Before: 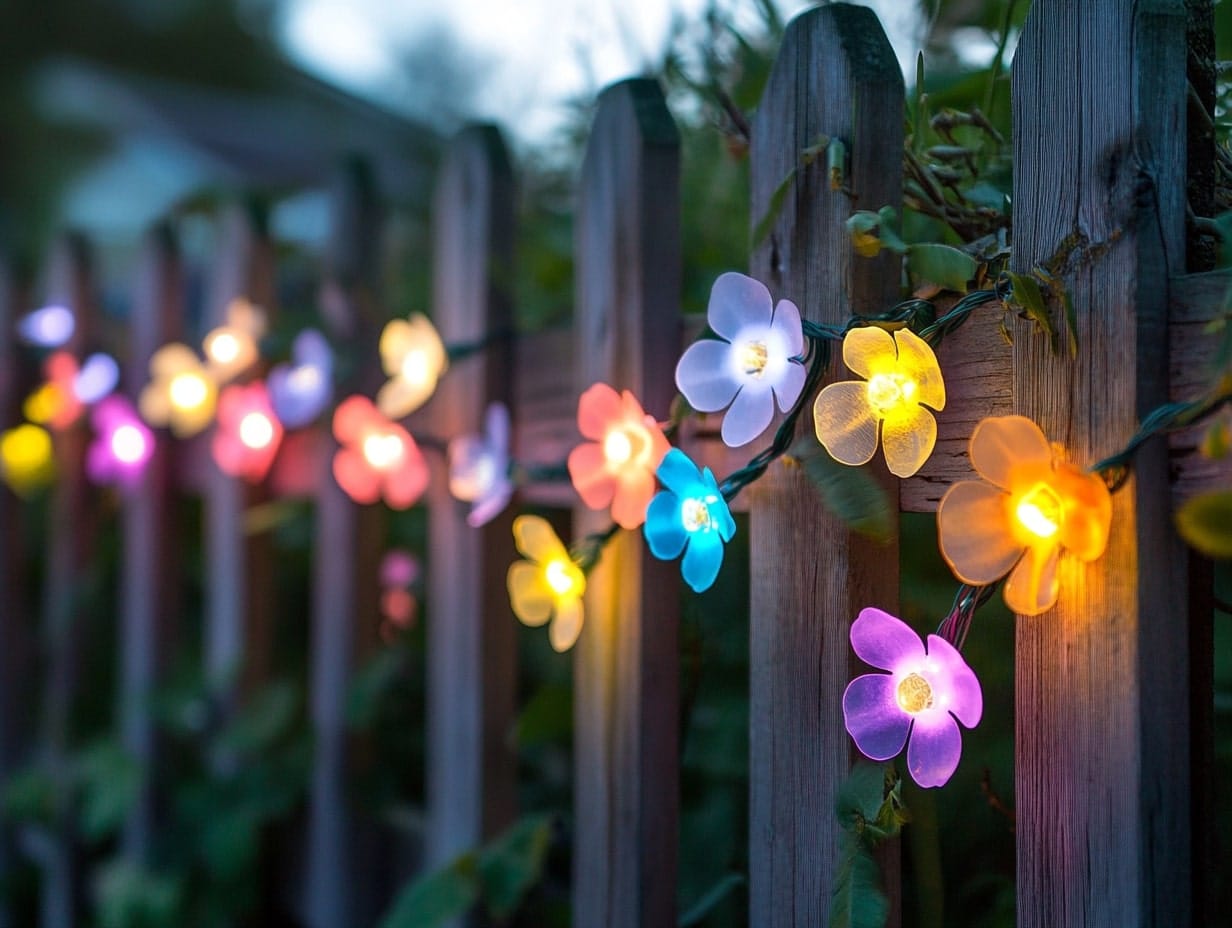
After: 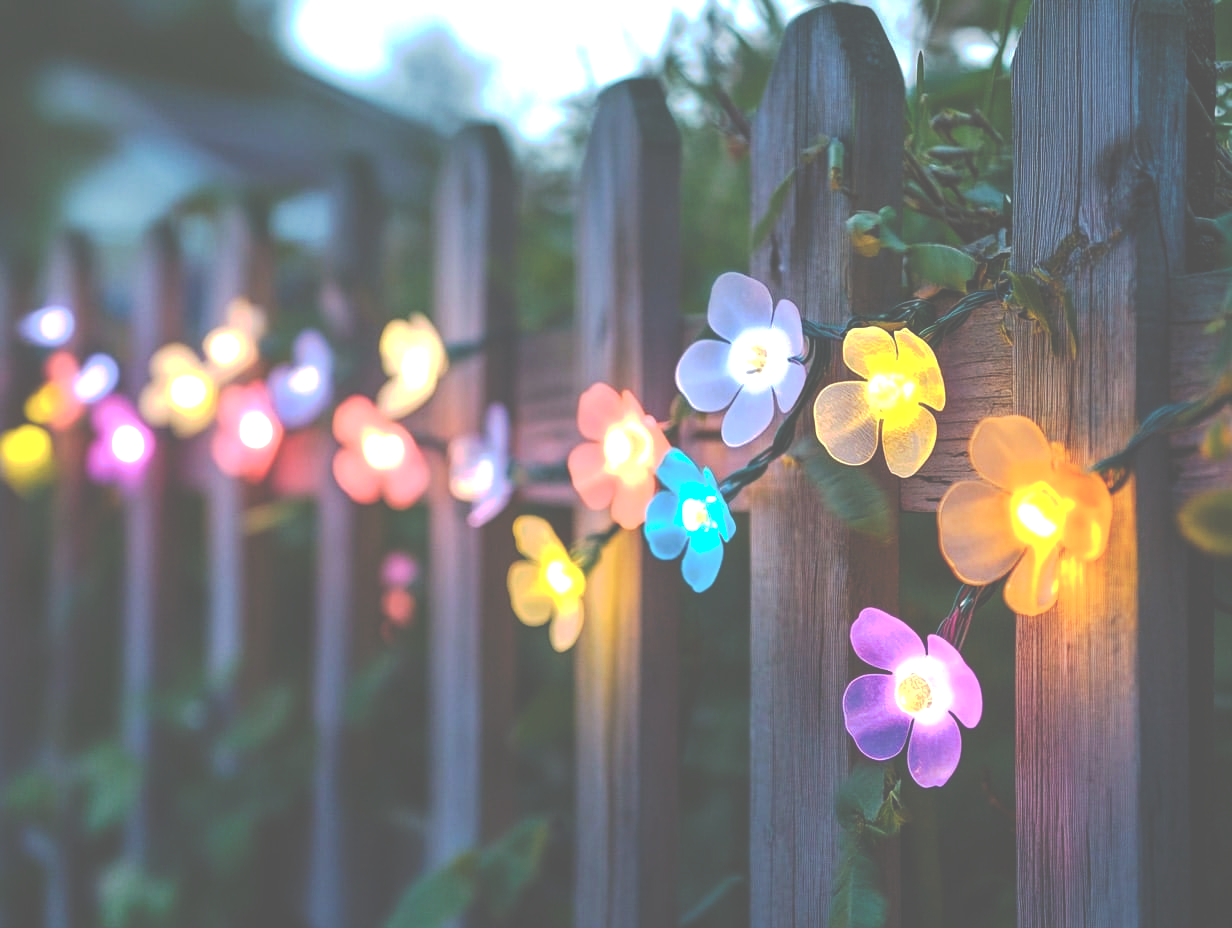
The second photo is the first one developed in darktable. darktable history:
tone curve: curves: ch0 [(0, 0) (0.003, 0.346) (0.011, 0.346) (0.025, 0.346) (0.044, 0.35) (0.069, 0.354) (0.1, 0.361) (0.136, 0.368) (0.177, 0.381) (0.224, 0.395) (0.277, 0.421) (0.335, 0.458) (0.399, 0.502) (0.468, 0.556) (0.543, 0.617) (0.623, 0.685) (0.709, 0.748) (0.801, 0.814) (0.898, 0.865) (1, 1)], preserve colors none
exposure: black level correction 0, exposure 0.7 EV, compensate exposure bias true, compensate highlight preservation false
